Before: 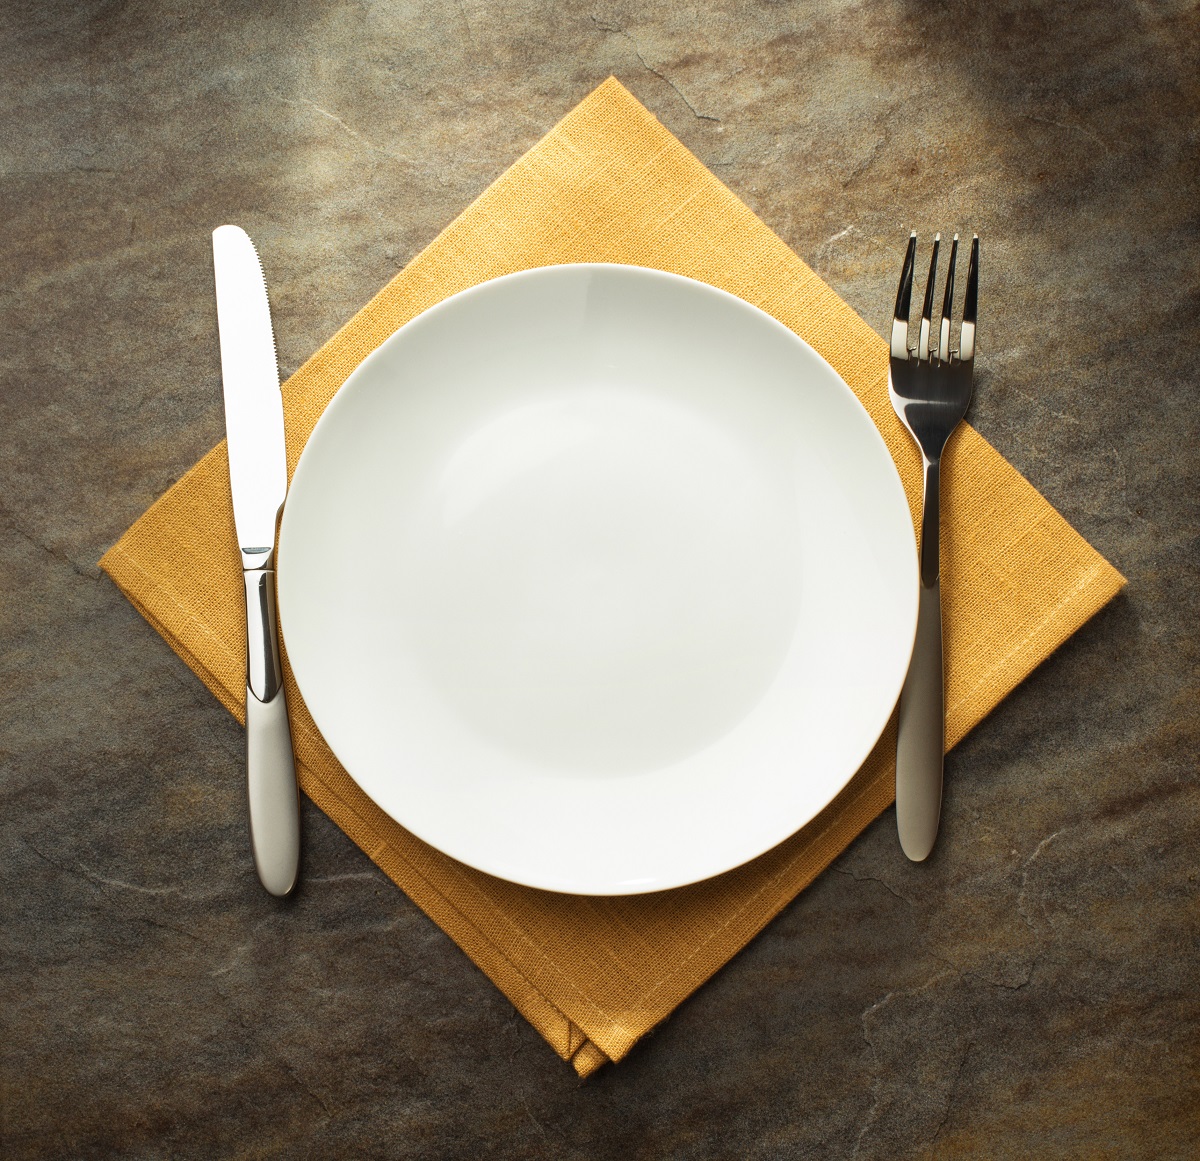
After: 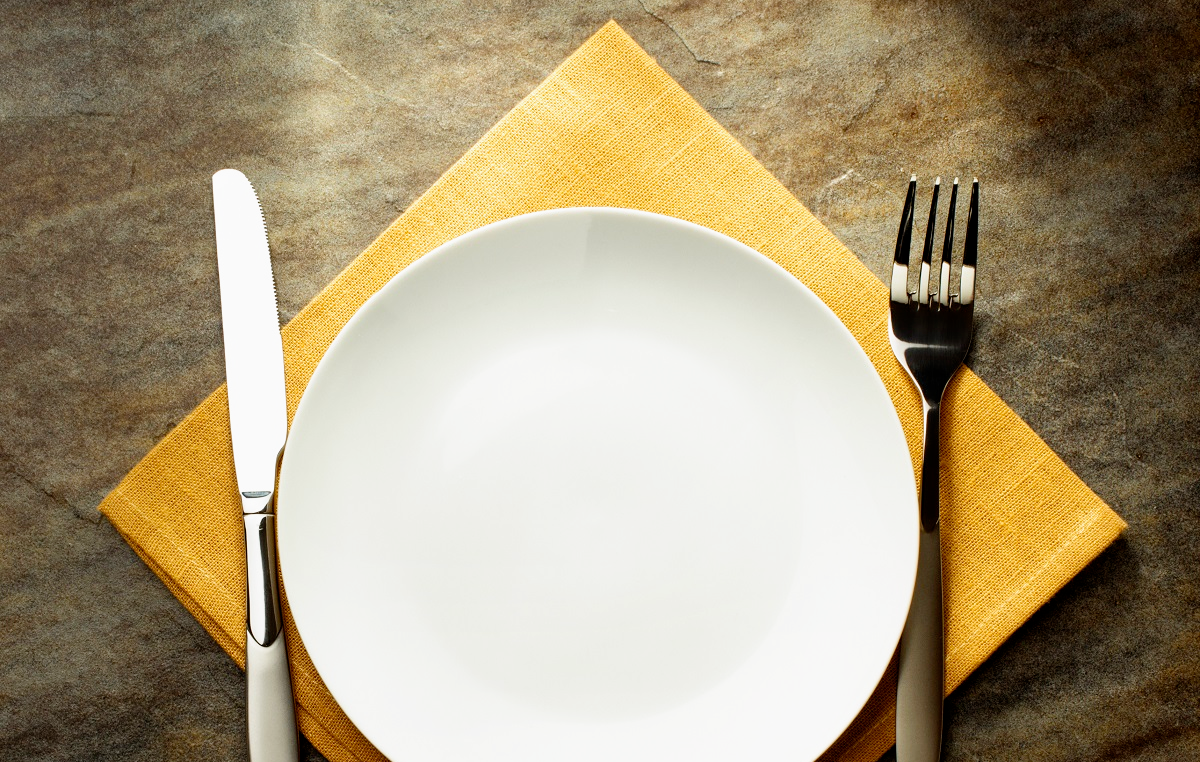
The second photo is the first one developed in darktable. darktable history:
crop and rotate: top 4.848%, bottom 29.503%
filmic rgb: black relative exposure -6.3 EV, white relative exposure 2.8 EV, threshold 3 EV, target black luminance 0%, hardness 4.6, latitude 67.35%, contrast 1.292, shadows ↔ highlights balance -3.5%, preserve chrominance no, color science v4 (2020), contrast in shadows soft, enable highlight reconstruction true
